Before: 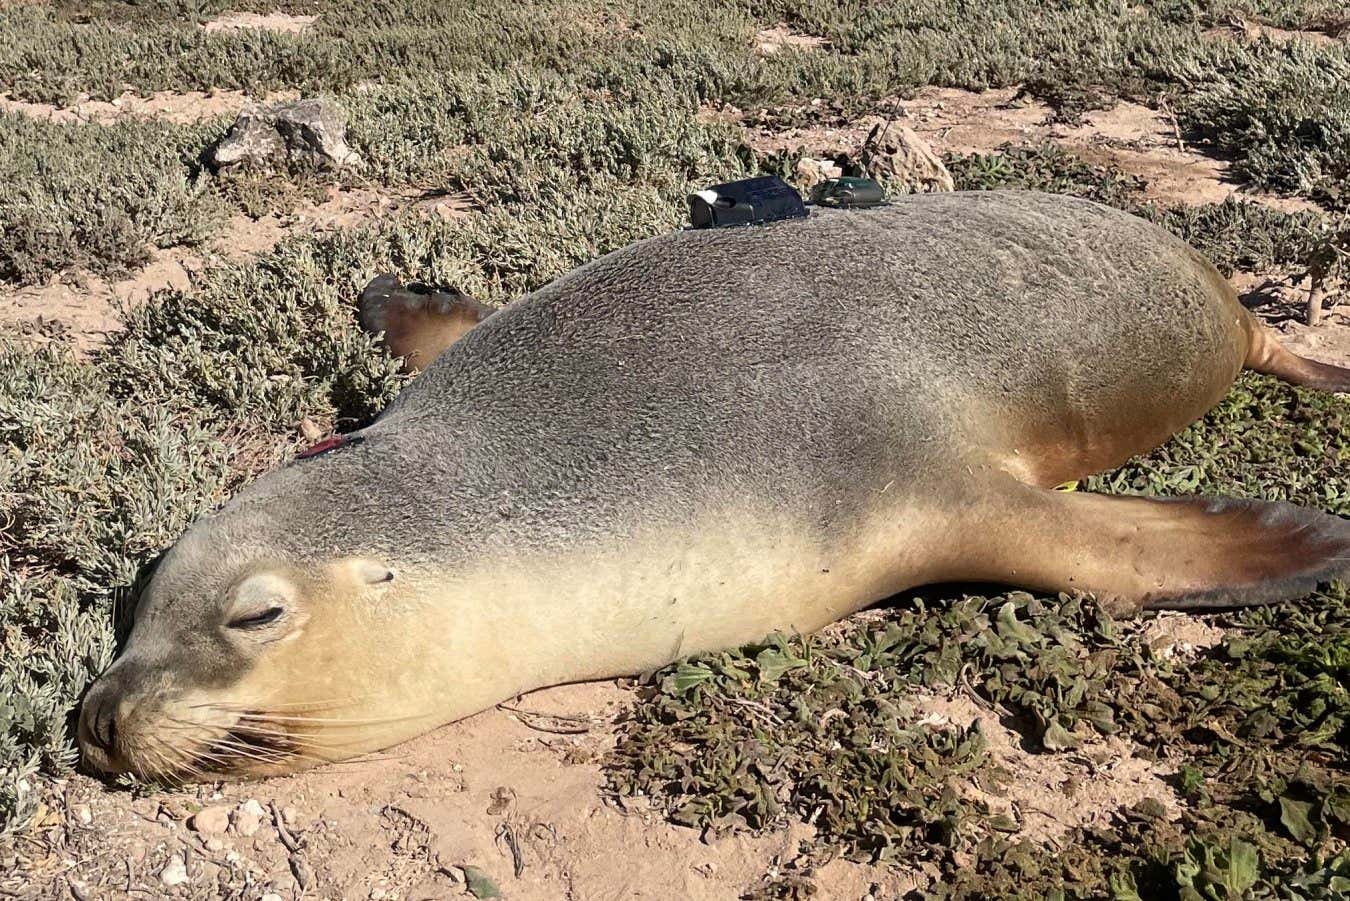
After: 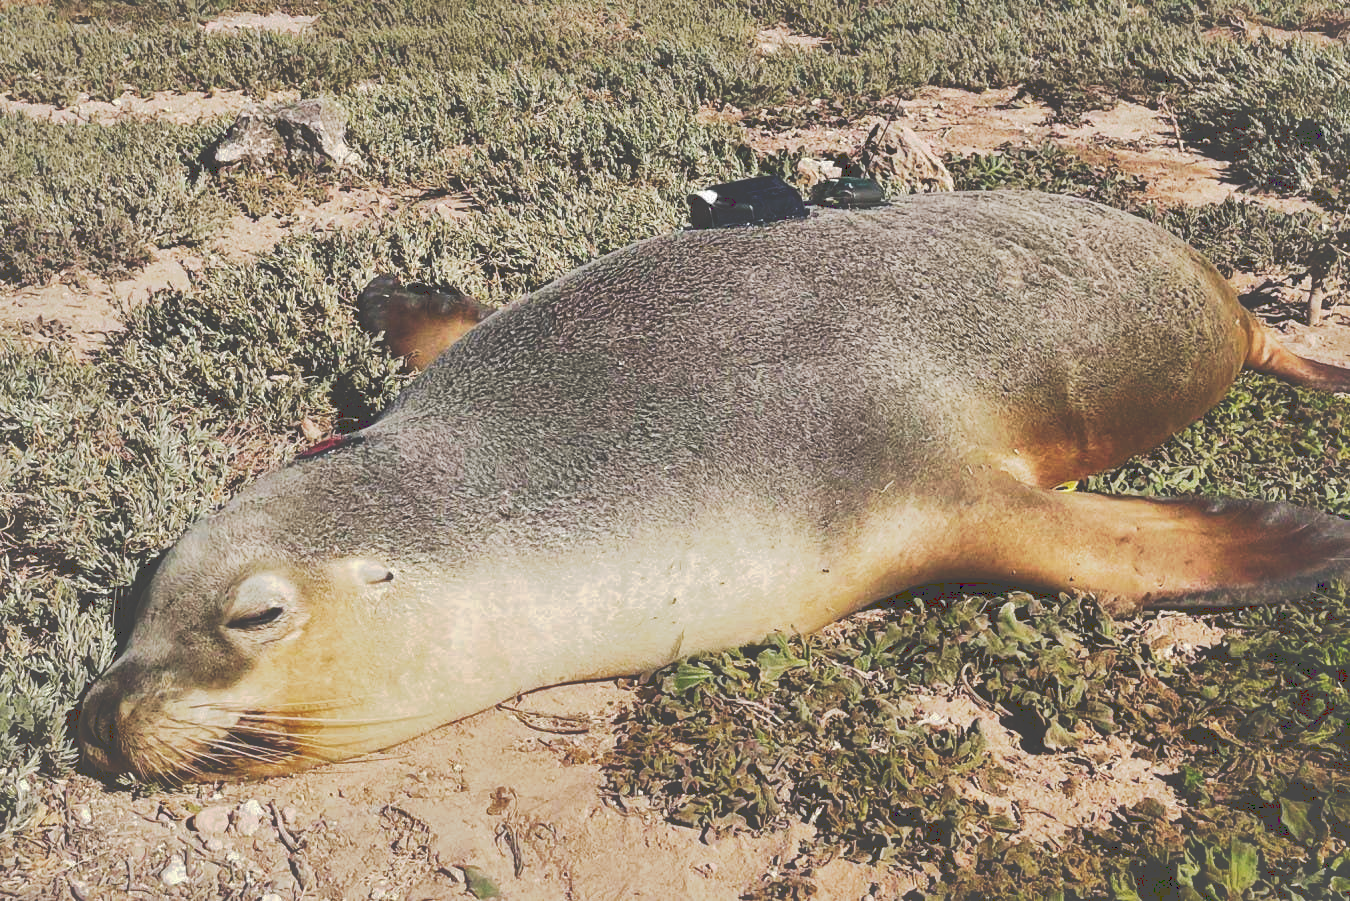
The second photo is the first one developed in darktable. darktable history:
tone curve: curves: ch0 [(0, 0) (0.003, 0.231) (0.011, 0.231) (0.025, 0.231) (0.044, 0.231) (0.069, 0.235) (0.1, 0.24) (0.136, 0.246) (0.177, 0.256) (0.224, 0.279) (0.277, 0.313) (0.335, 0.354) (0.399, 0.428) (0.468, 0.514) (0.543, 0.61) (0.623, 0.728) (0.709, 0.808) (0.801, 0.873) (0.898, 0.909) (1, 1)], preserve colors none
shadows and highlights: shadows 60, highlights -60
